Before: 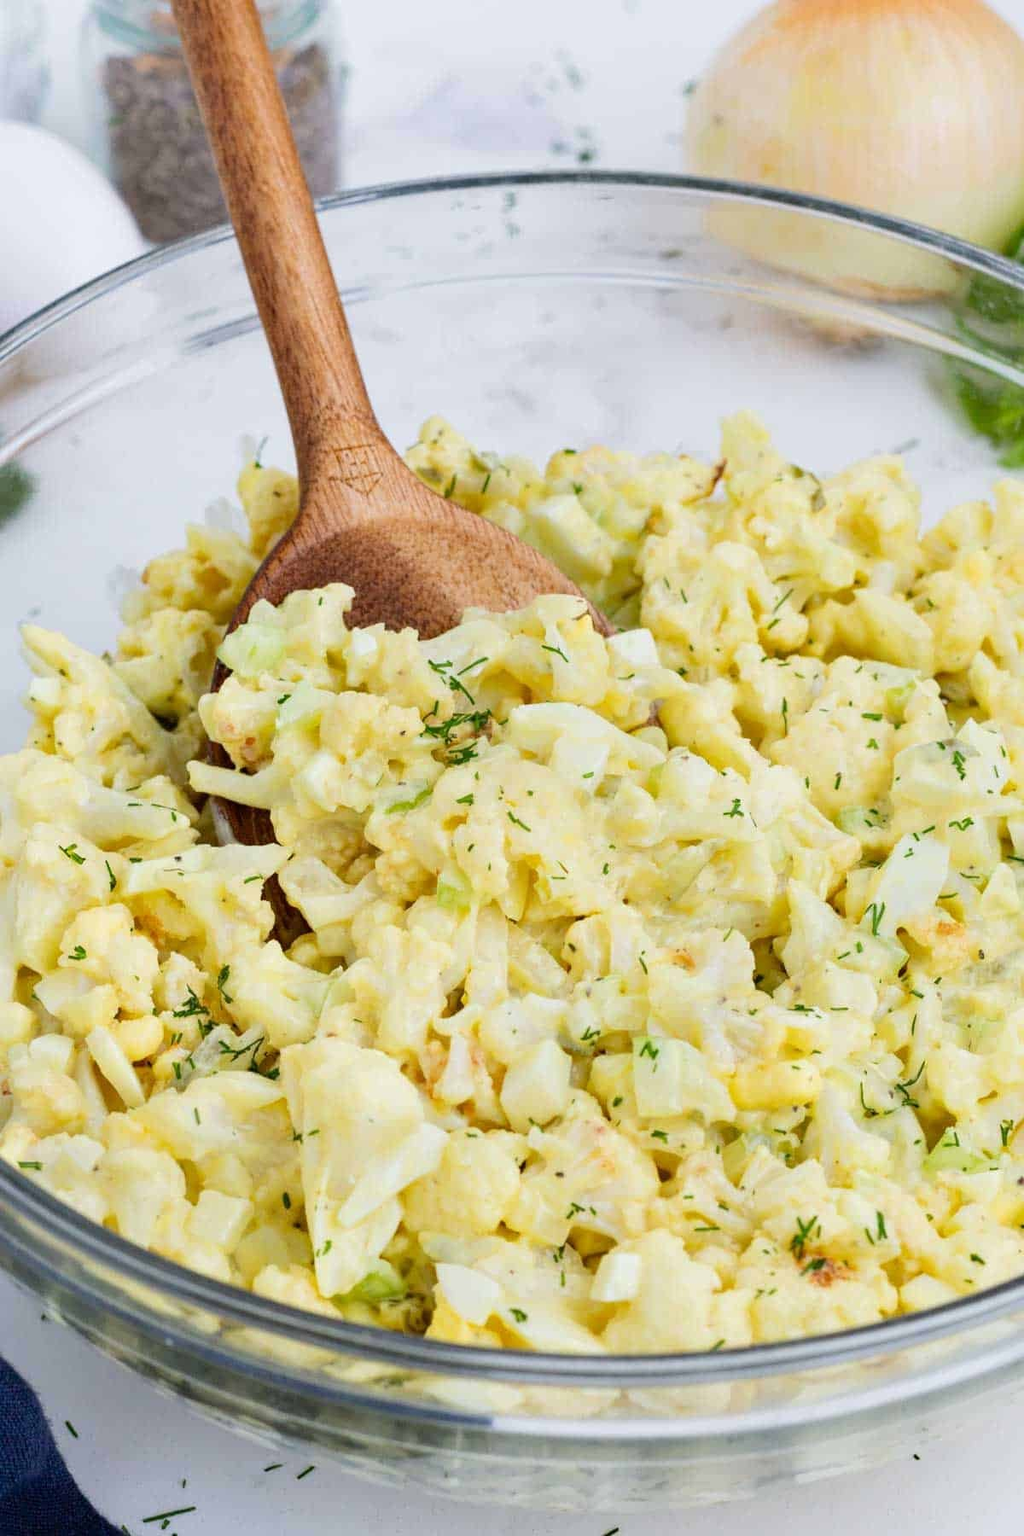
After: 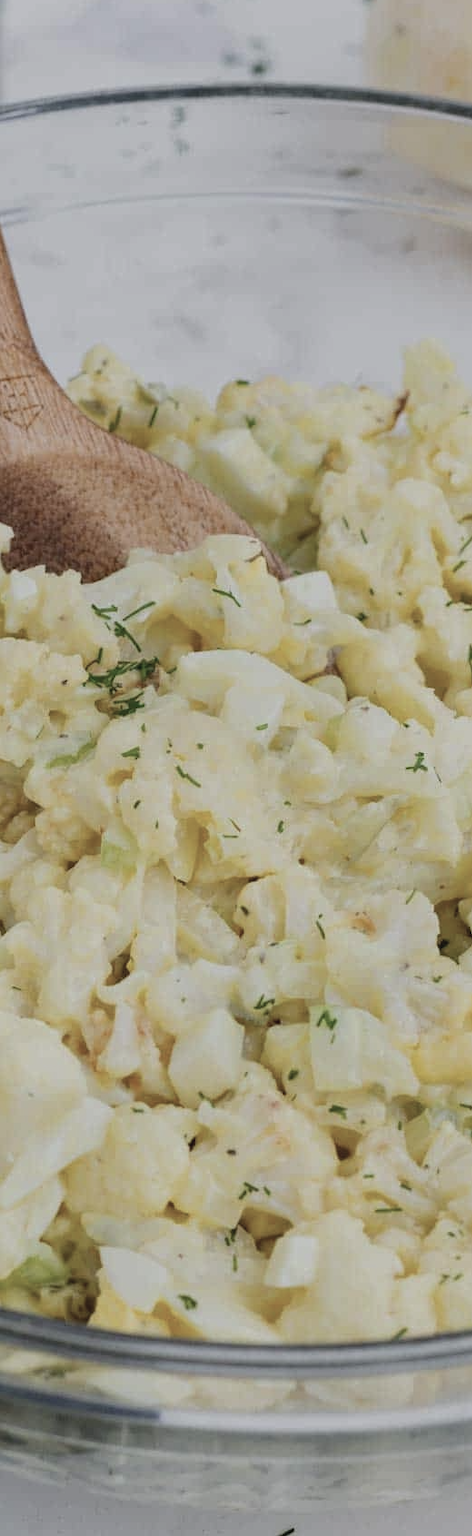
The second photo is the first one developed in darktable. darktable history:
crop: left 33.452%, top 6.025%, right 23.155%
exposure: exposure -0.582 EV, compensate highlight preservation false
contrast brightness saturation: contrast -0.05, saturation -0.41
